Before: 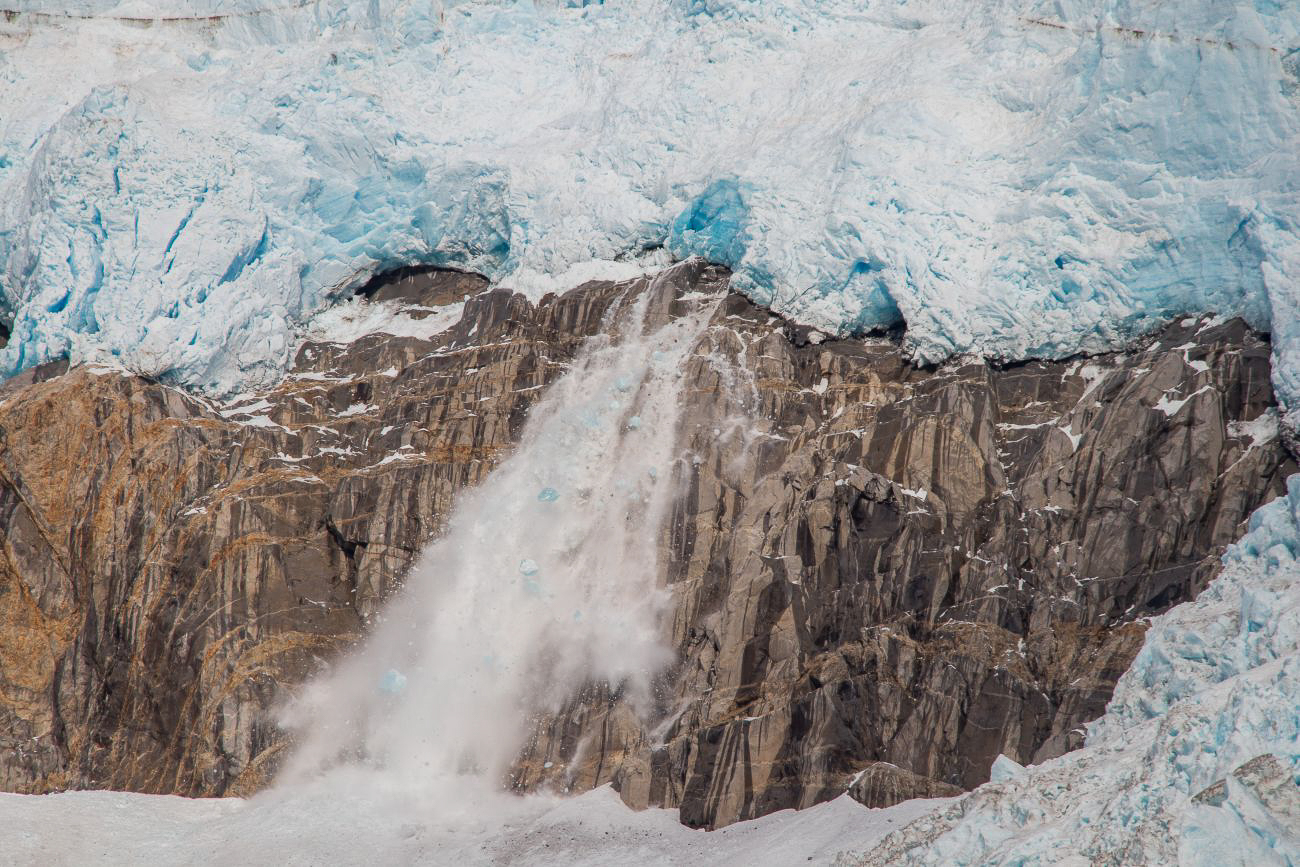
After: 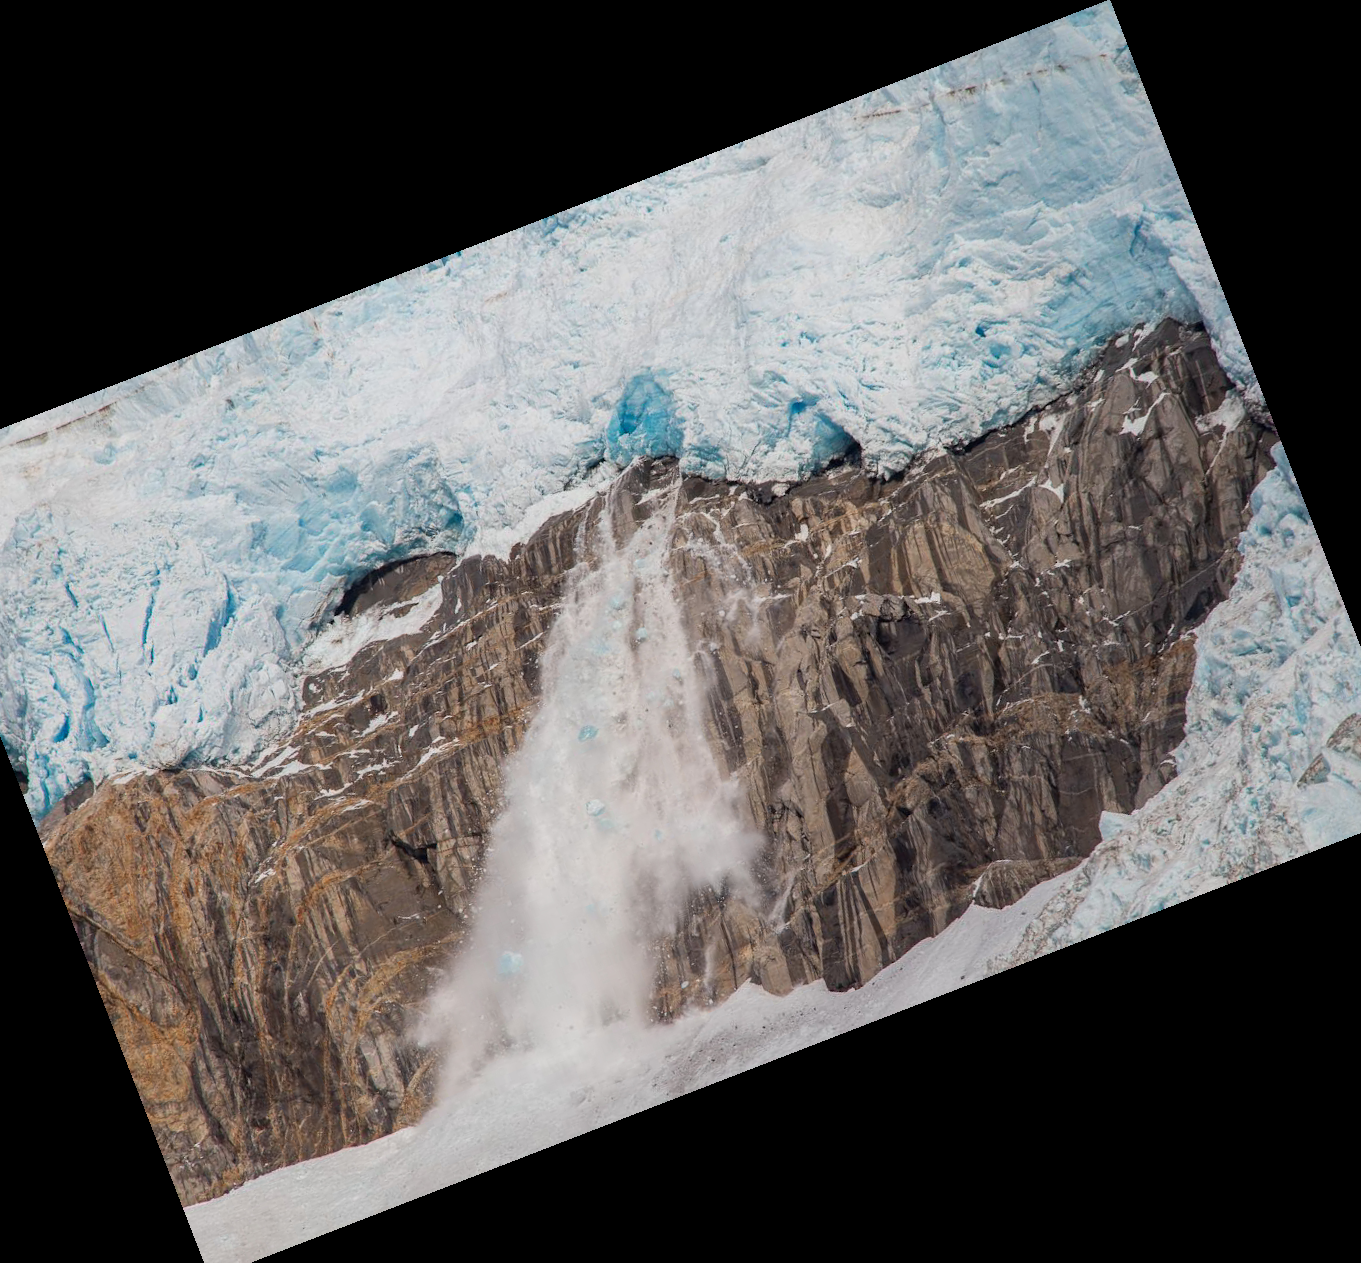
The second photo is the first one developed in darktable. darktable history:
crop and rotate: angle 21.16°, left 6.725%, right 3.994%, bottom 1.157%
